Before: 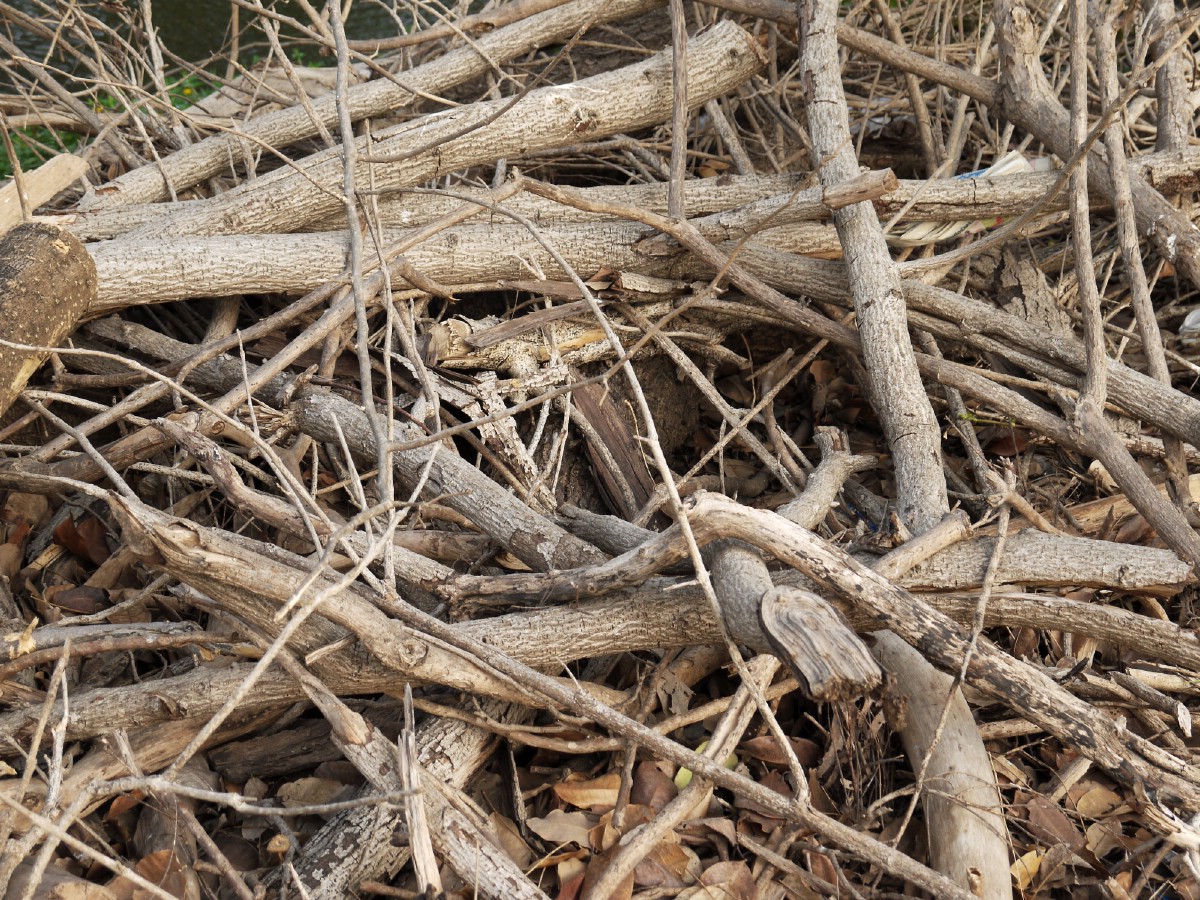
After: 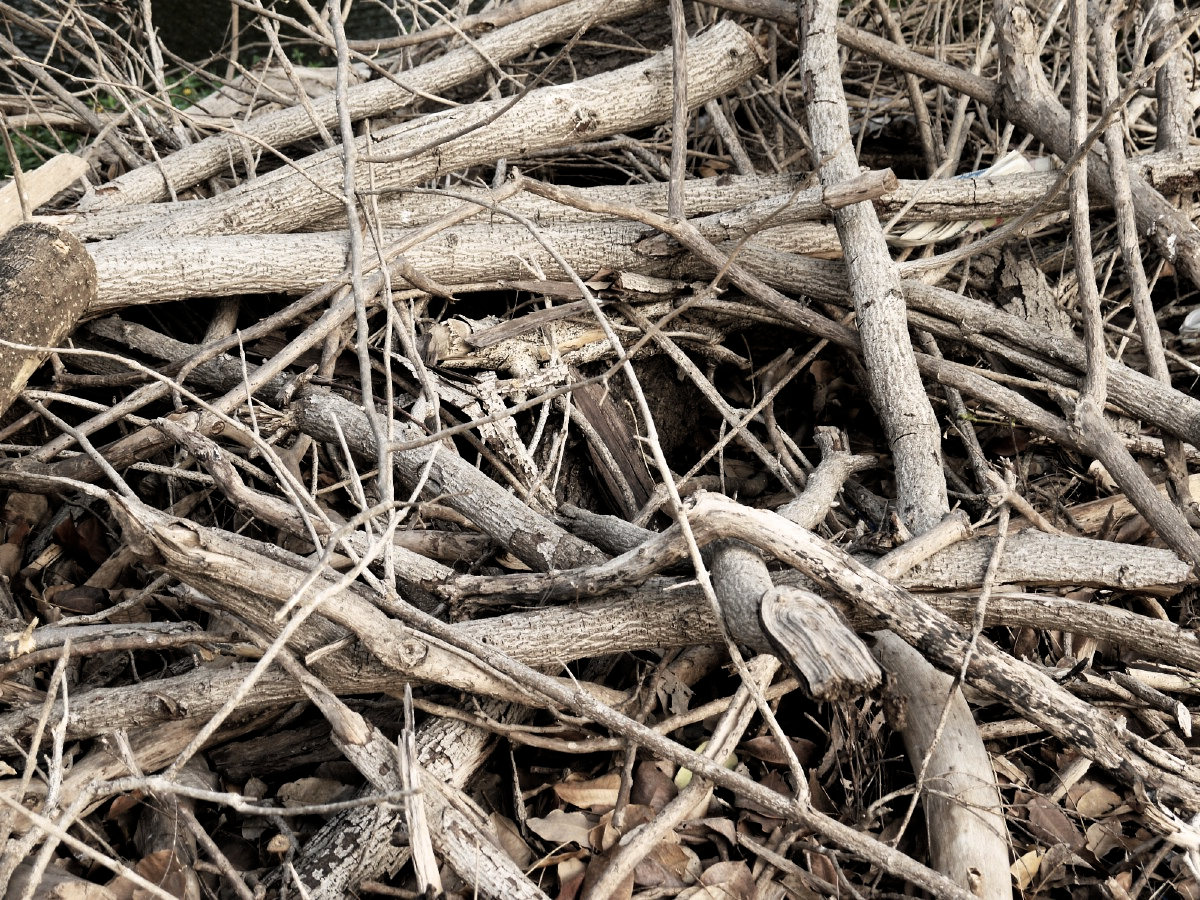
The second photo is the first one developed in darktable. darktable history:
contrast brightness saturation: contrast 0.096, saturation -0.303
filmic rgb: black relative exposure -8.69 EV, white relative exposure 2.71 EV, target black luminance 0%, hardness 6.26, latitude 76.87%, contrast 1.328, shadows ↔ highlights balance -0.305%
